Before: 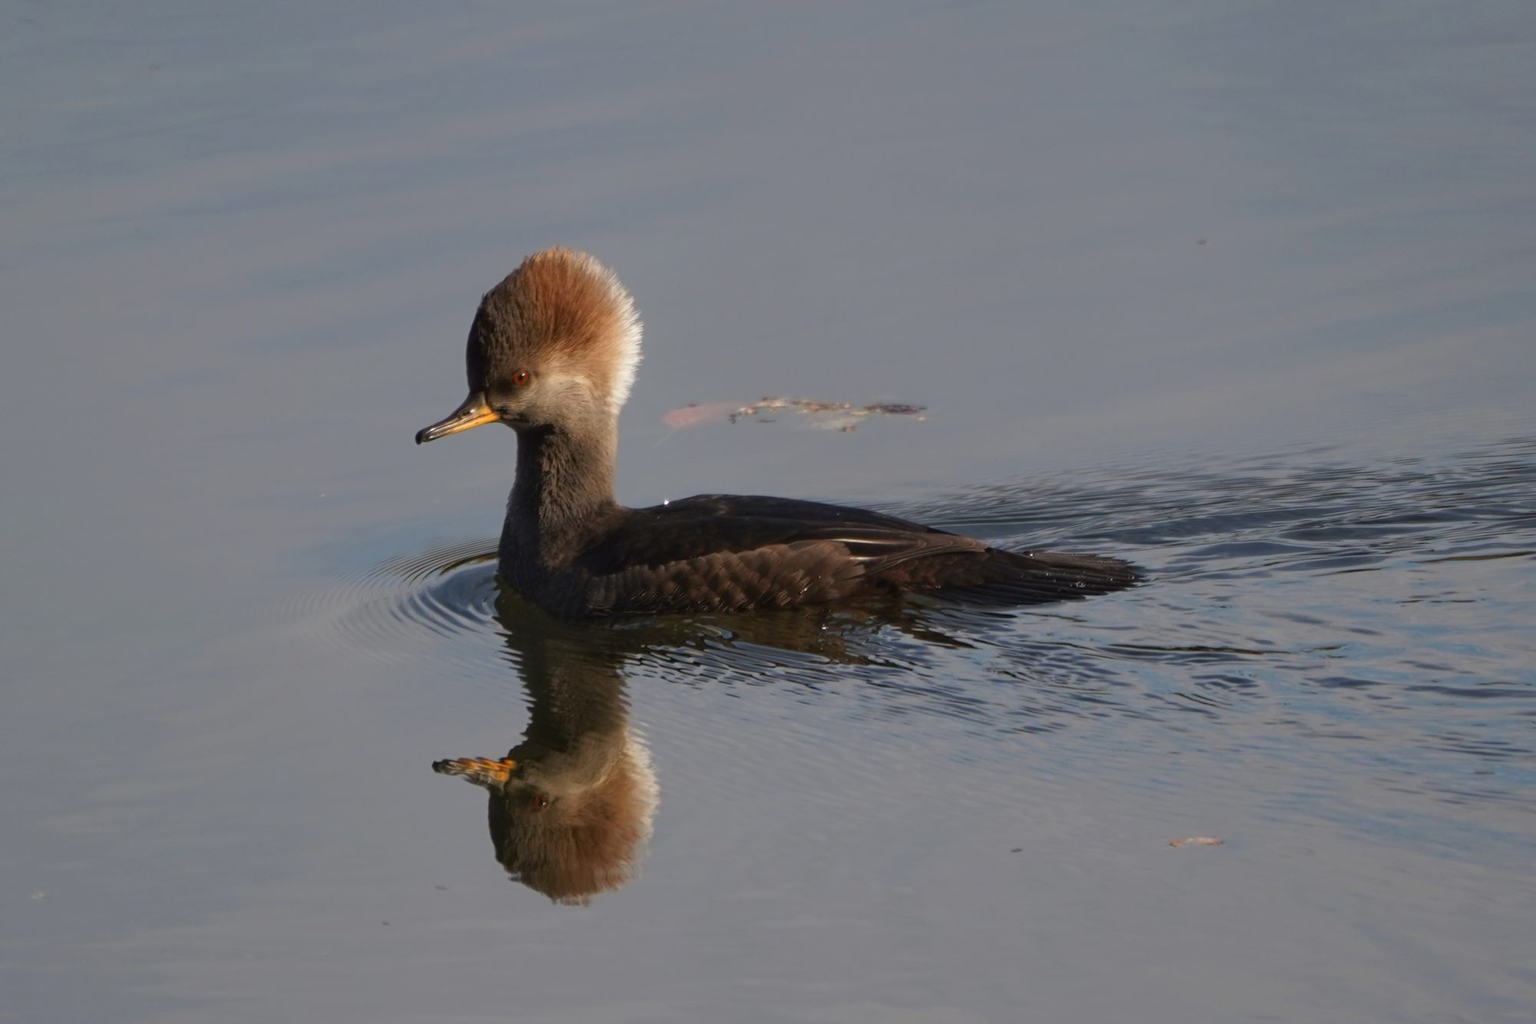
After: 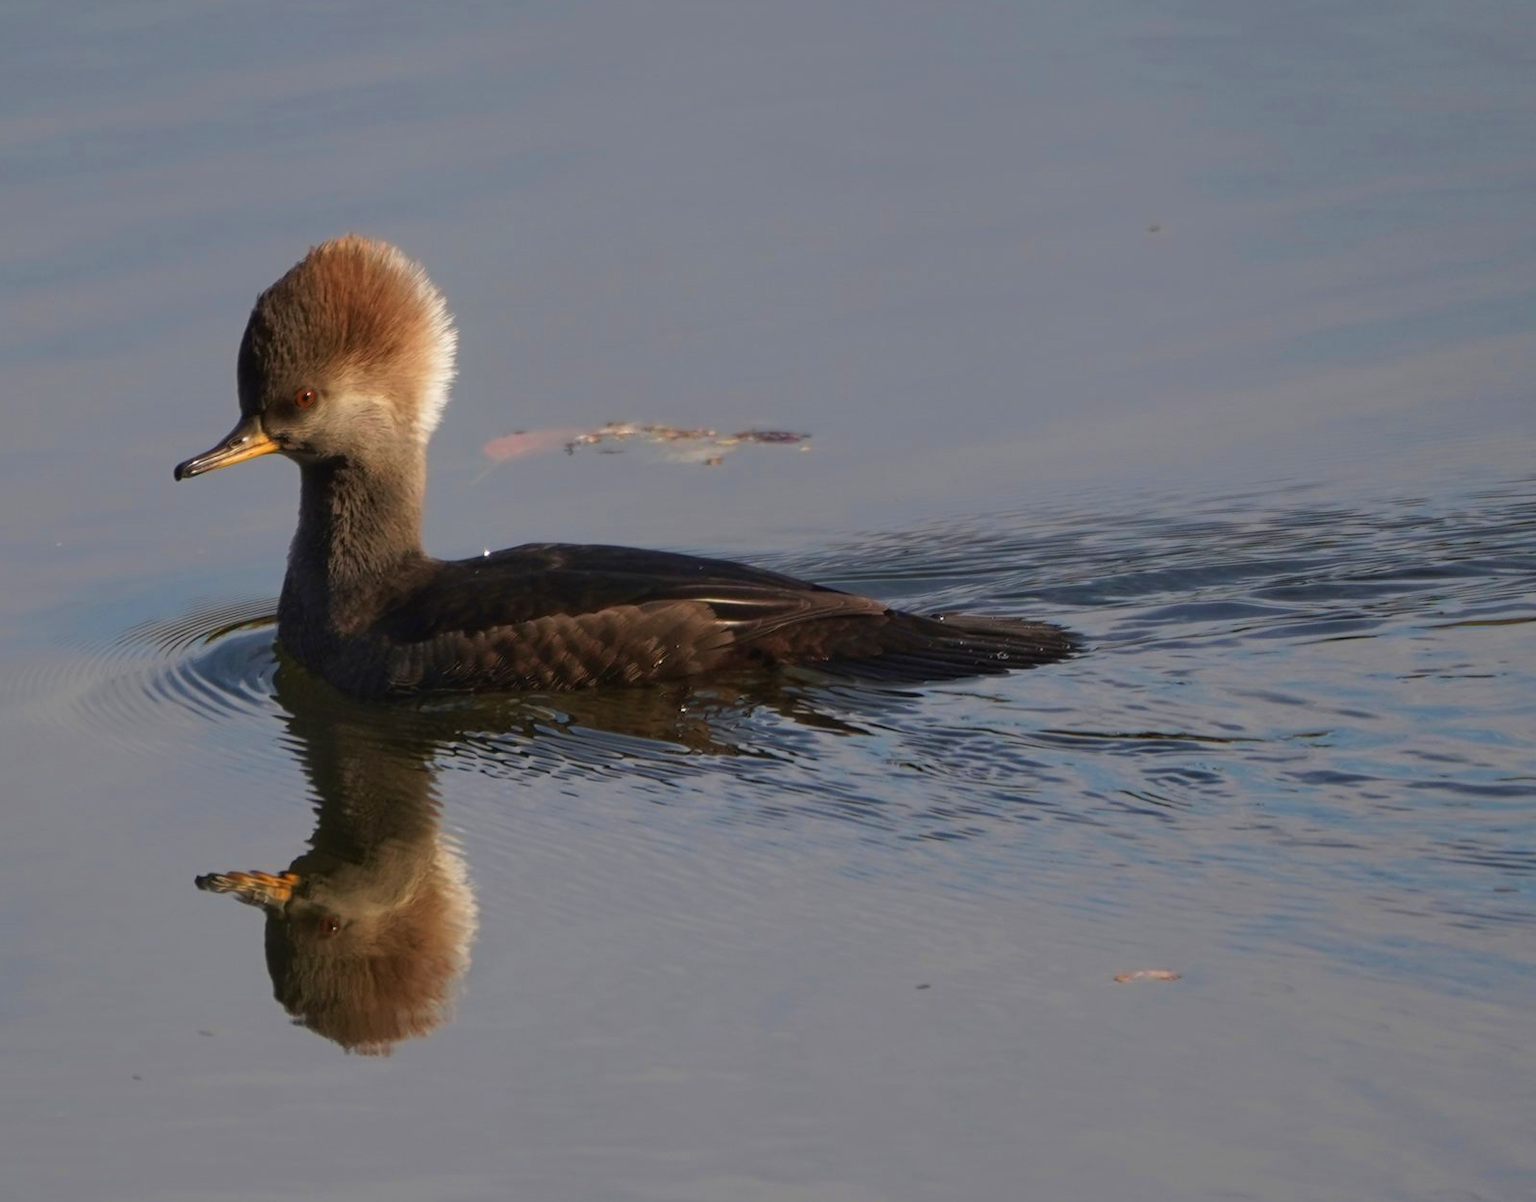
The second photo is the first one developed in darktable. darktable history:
velvia: on, module defaults
crop and rotate: left 17.959%, top 5.771%, right 1.742%
